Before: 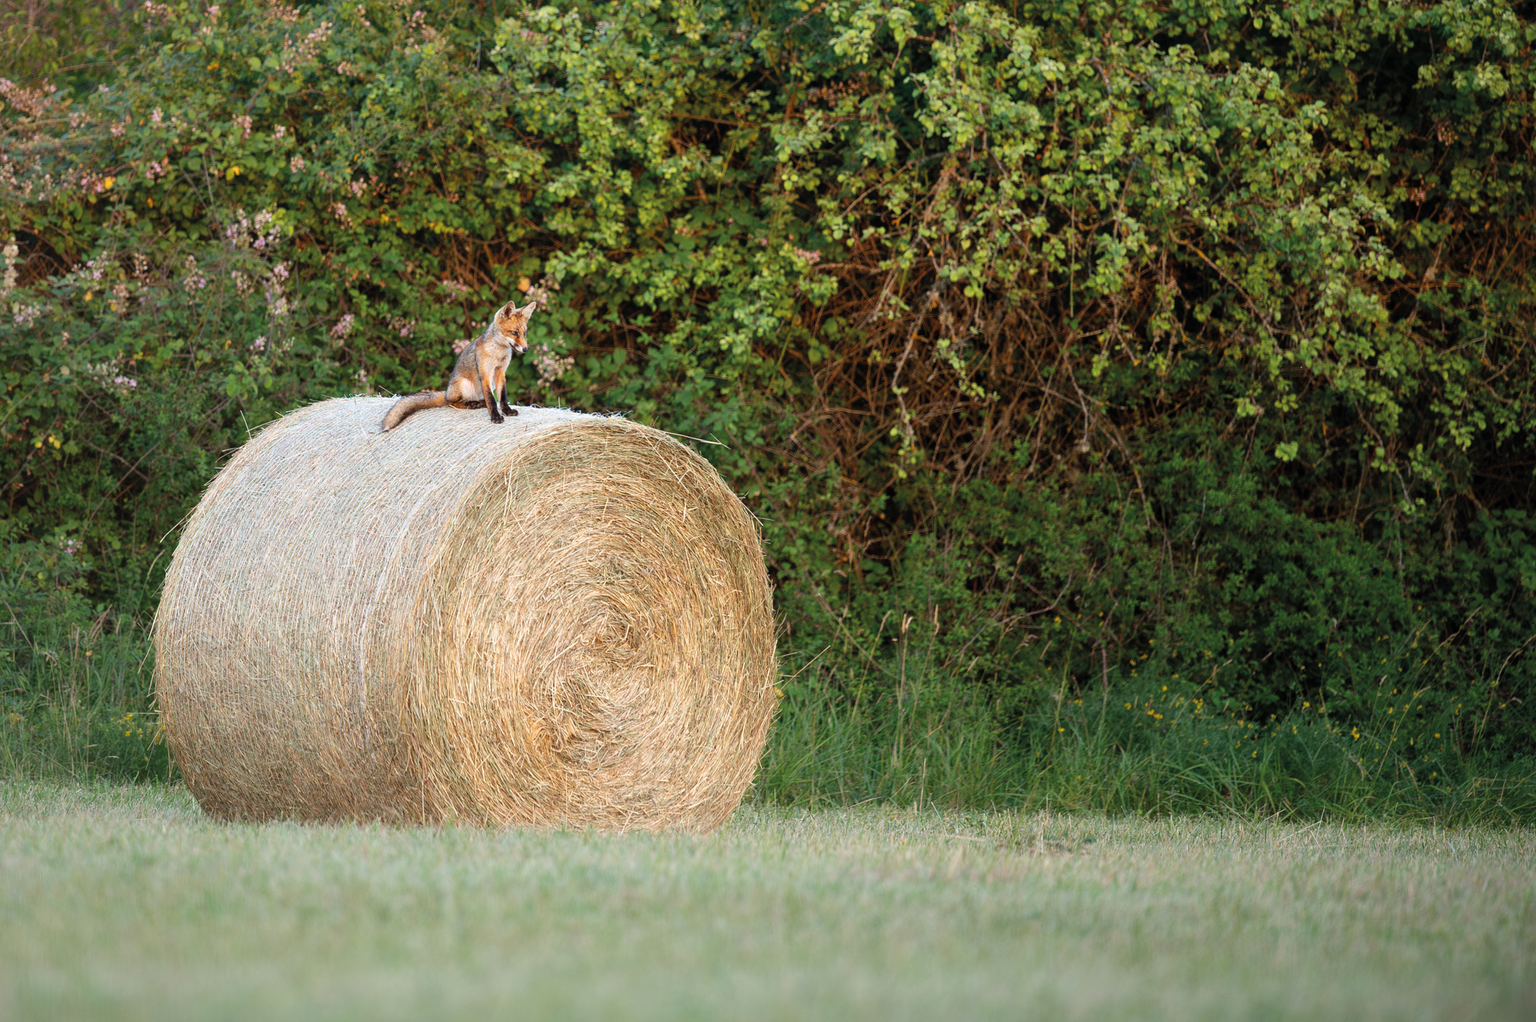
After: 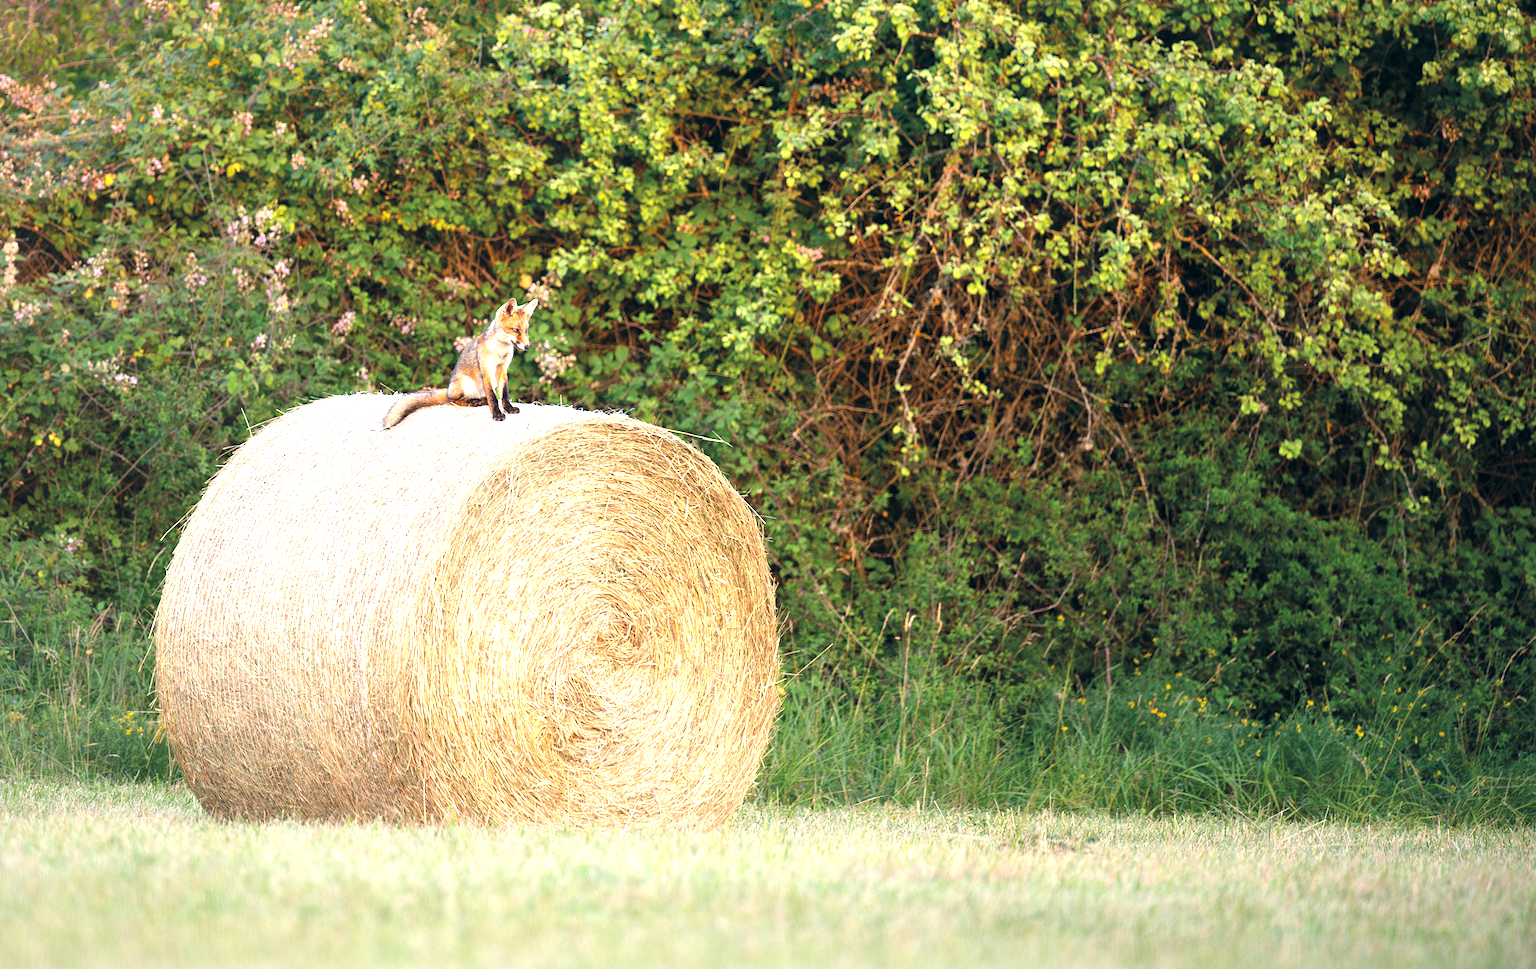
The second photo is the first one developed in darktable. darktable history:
exposure: black level correction 0, exposure 1.099 EV, compensate exposure bias true, compensate highlight preservation false
color correction: highlights a* 5.46, highlights b* 5.29, shadows a* -4.09, shadows b* -5.24
crop: top 0.402%, right 0.256%, bottom 5.043%
